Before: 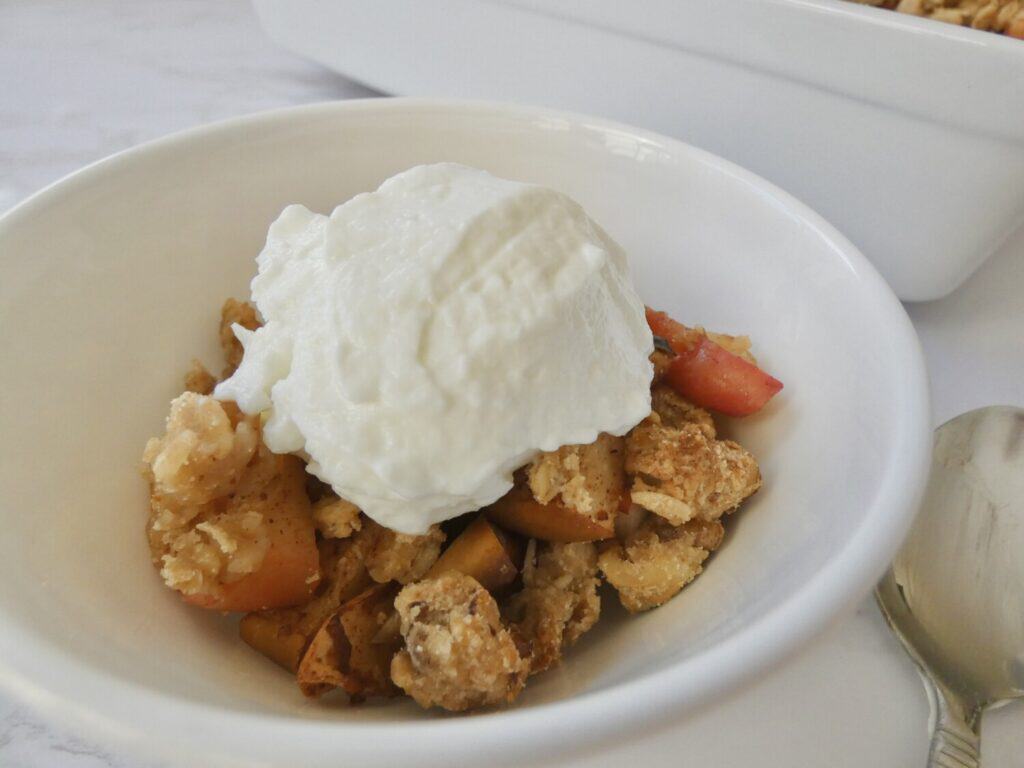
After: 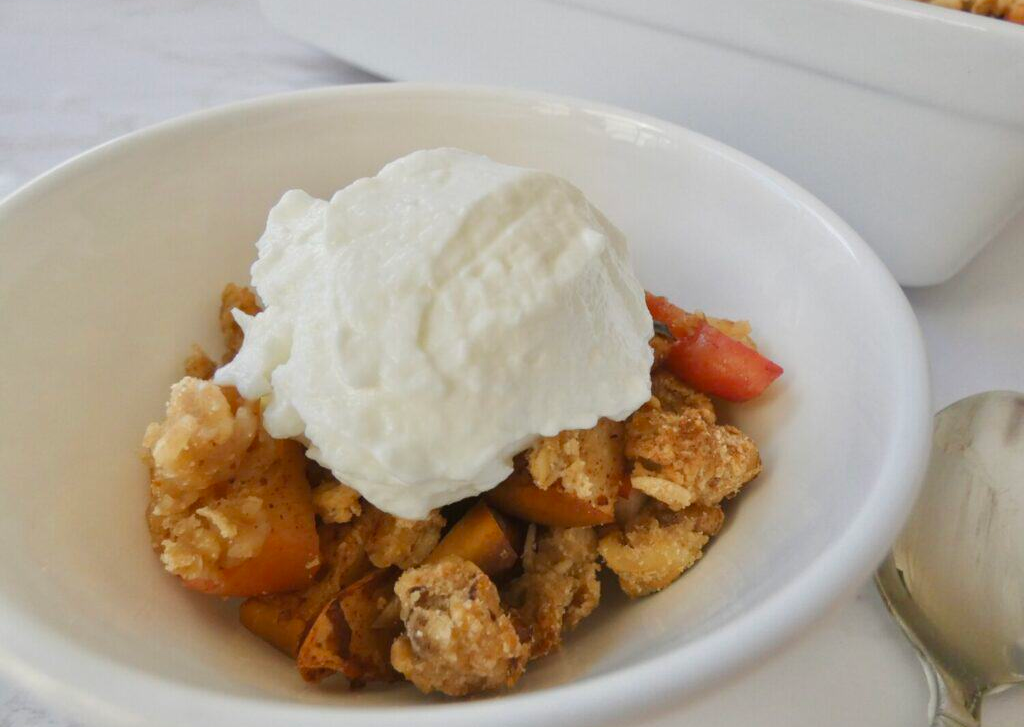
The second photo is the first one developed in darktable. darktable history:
crop and rotate: top 2.063%, bottom 3.189%
